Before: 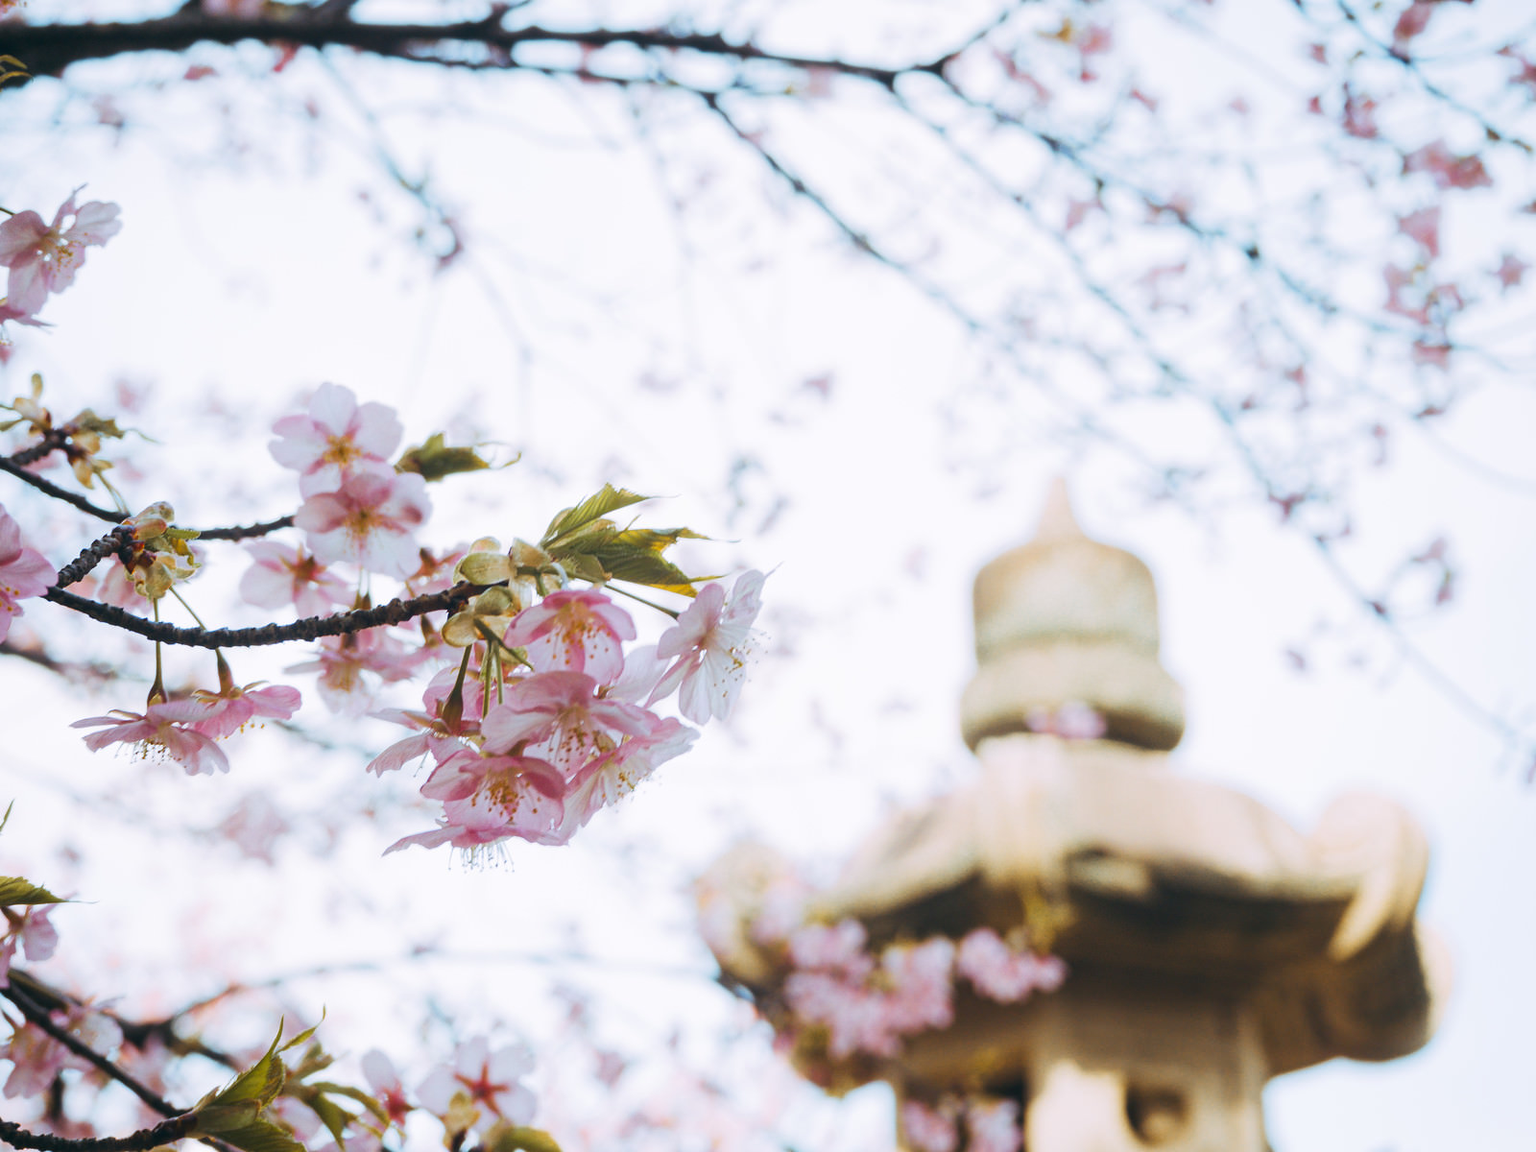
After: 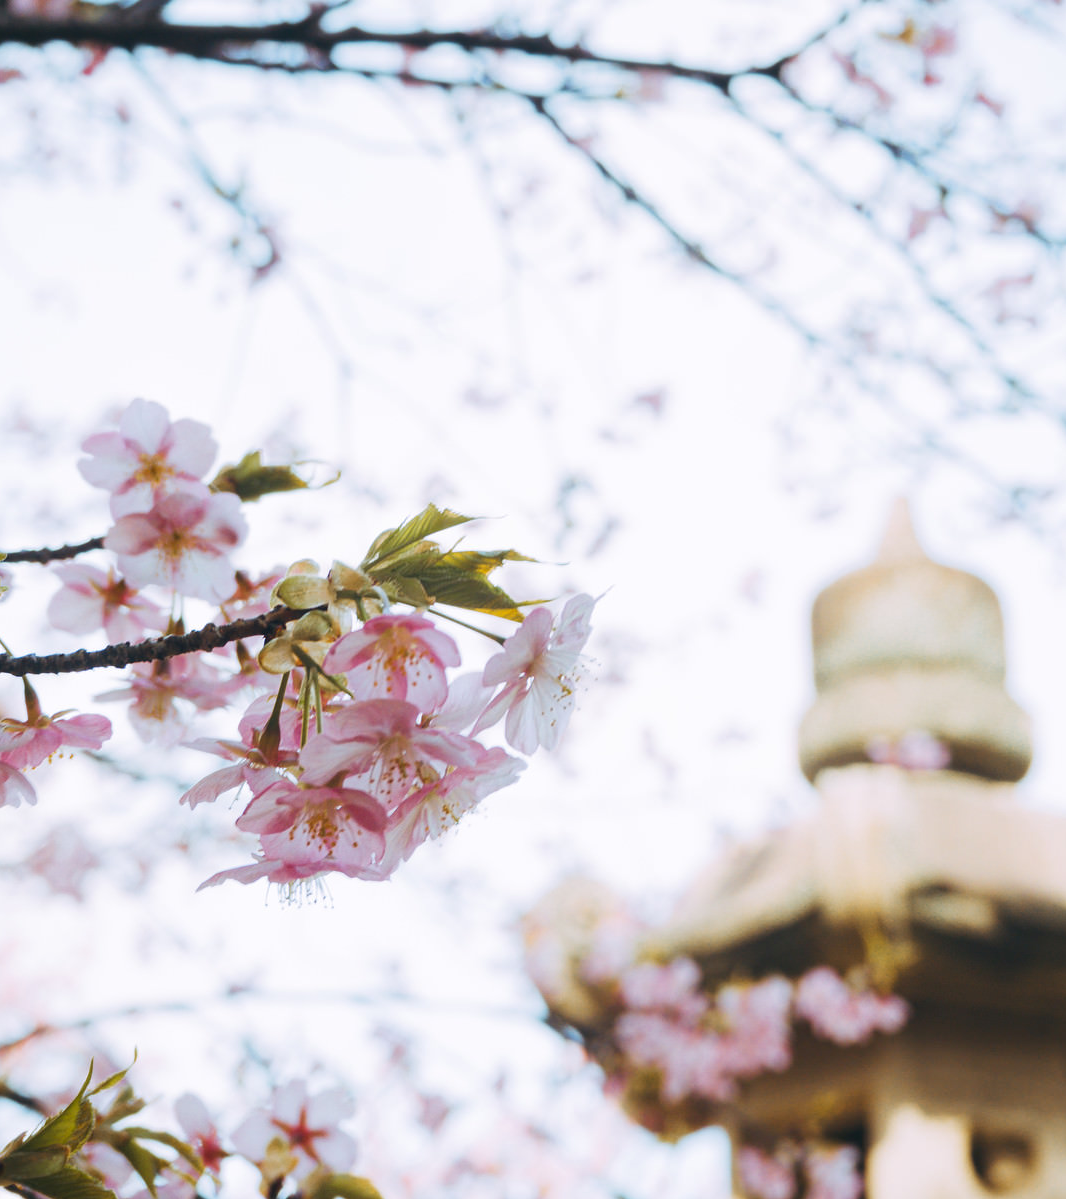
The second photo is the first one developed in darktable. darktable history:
crop and rotate: left 12.648%, right 20.685%
exposure: exposure 0.014 EV, compensate highlight preservation false
white balance: red 1, blue 1
